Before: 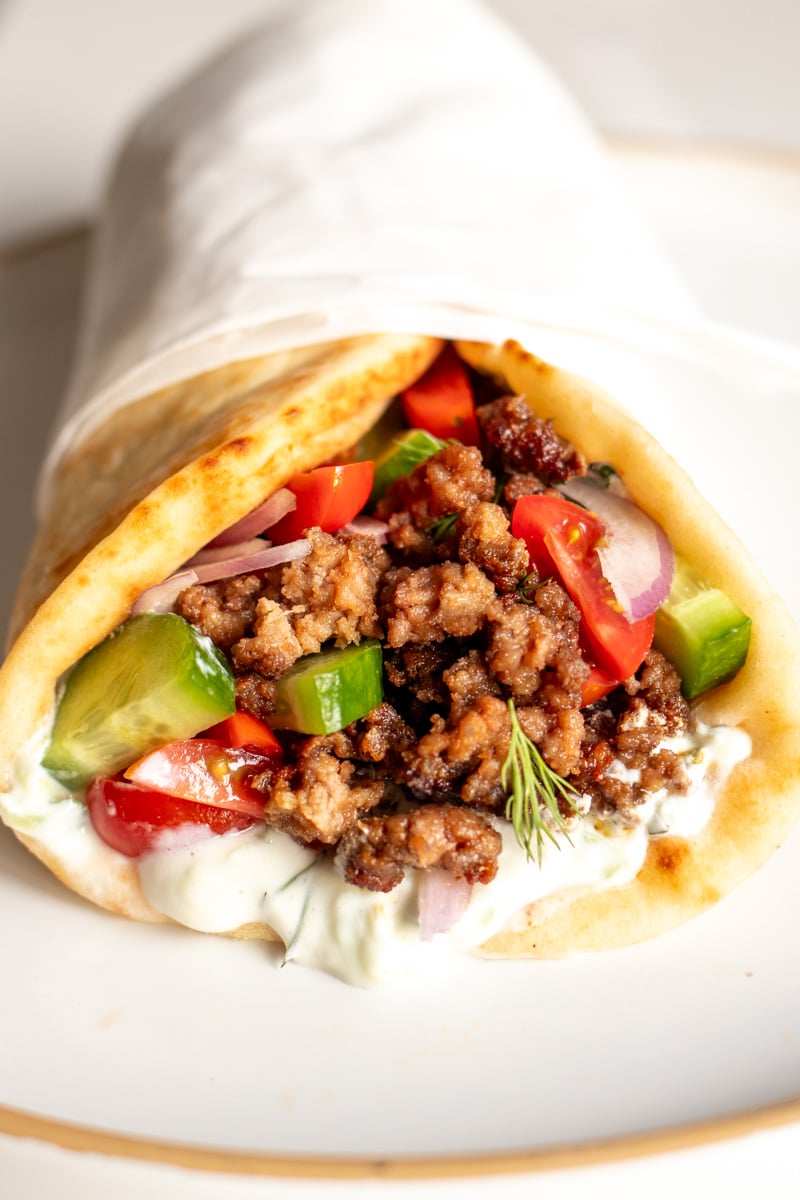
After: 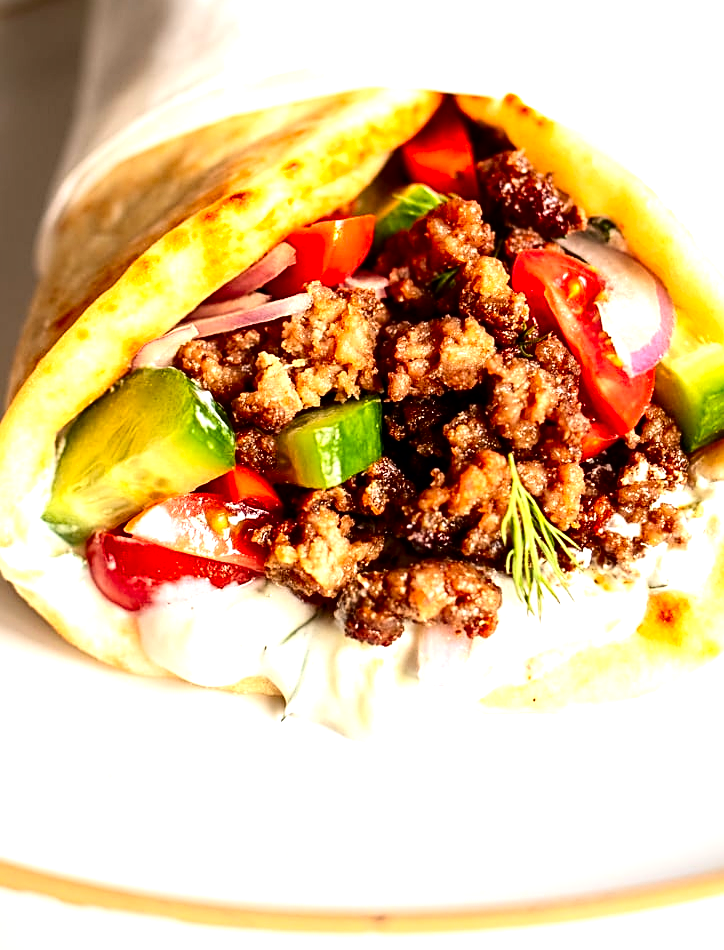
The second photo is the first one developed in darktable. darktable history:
crop: top 20.534%, right 9.412%, bottom 0.237%
contrast brightness saturation: contrast 0.186, brightness -0.103, saturation 0.21
tone equalizer: -8 EV -0.721 EV, -7 EV -0.738 EV, -6 EV -0.619 EV, -5 EV -0.386 EV, -3 EV 0.387 EV, -2 EV 0.6 EV, -1 EV 0.684 EV, +0 EV 0.728 EV, mask exposure compensation -0.484 EV
sharpen: radius 2.535, amount 0.621
